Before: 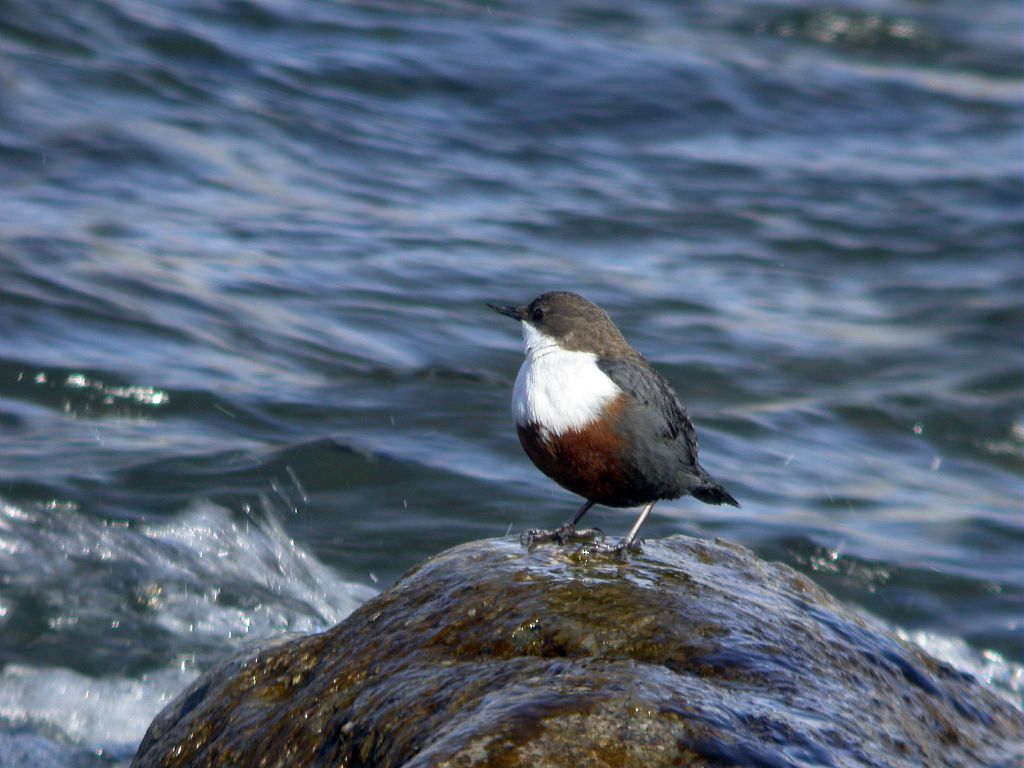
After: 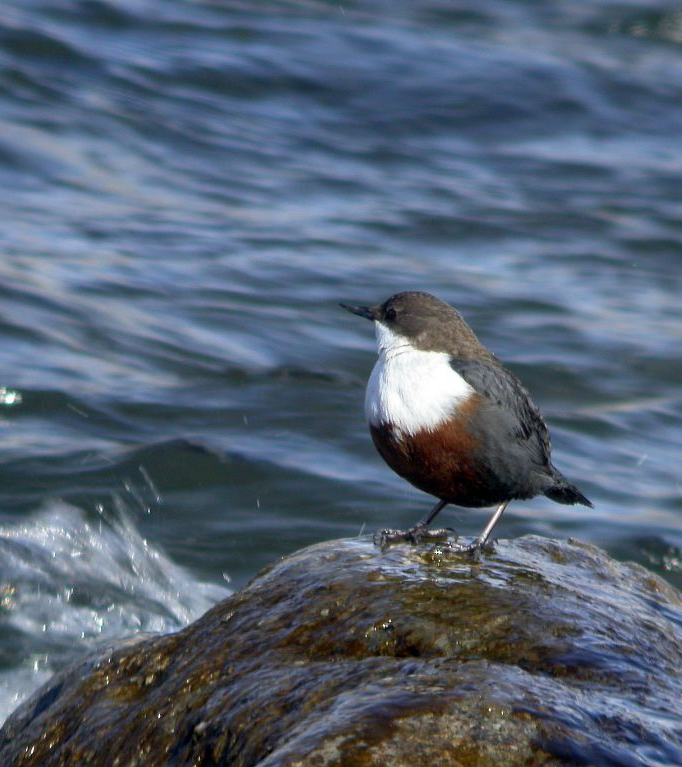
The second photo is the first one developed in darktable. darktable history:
crop and rotate: left 14.385%, right 18.948%
white balance: red 1, blue 1
